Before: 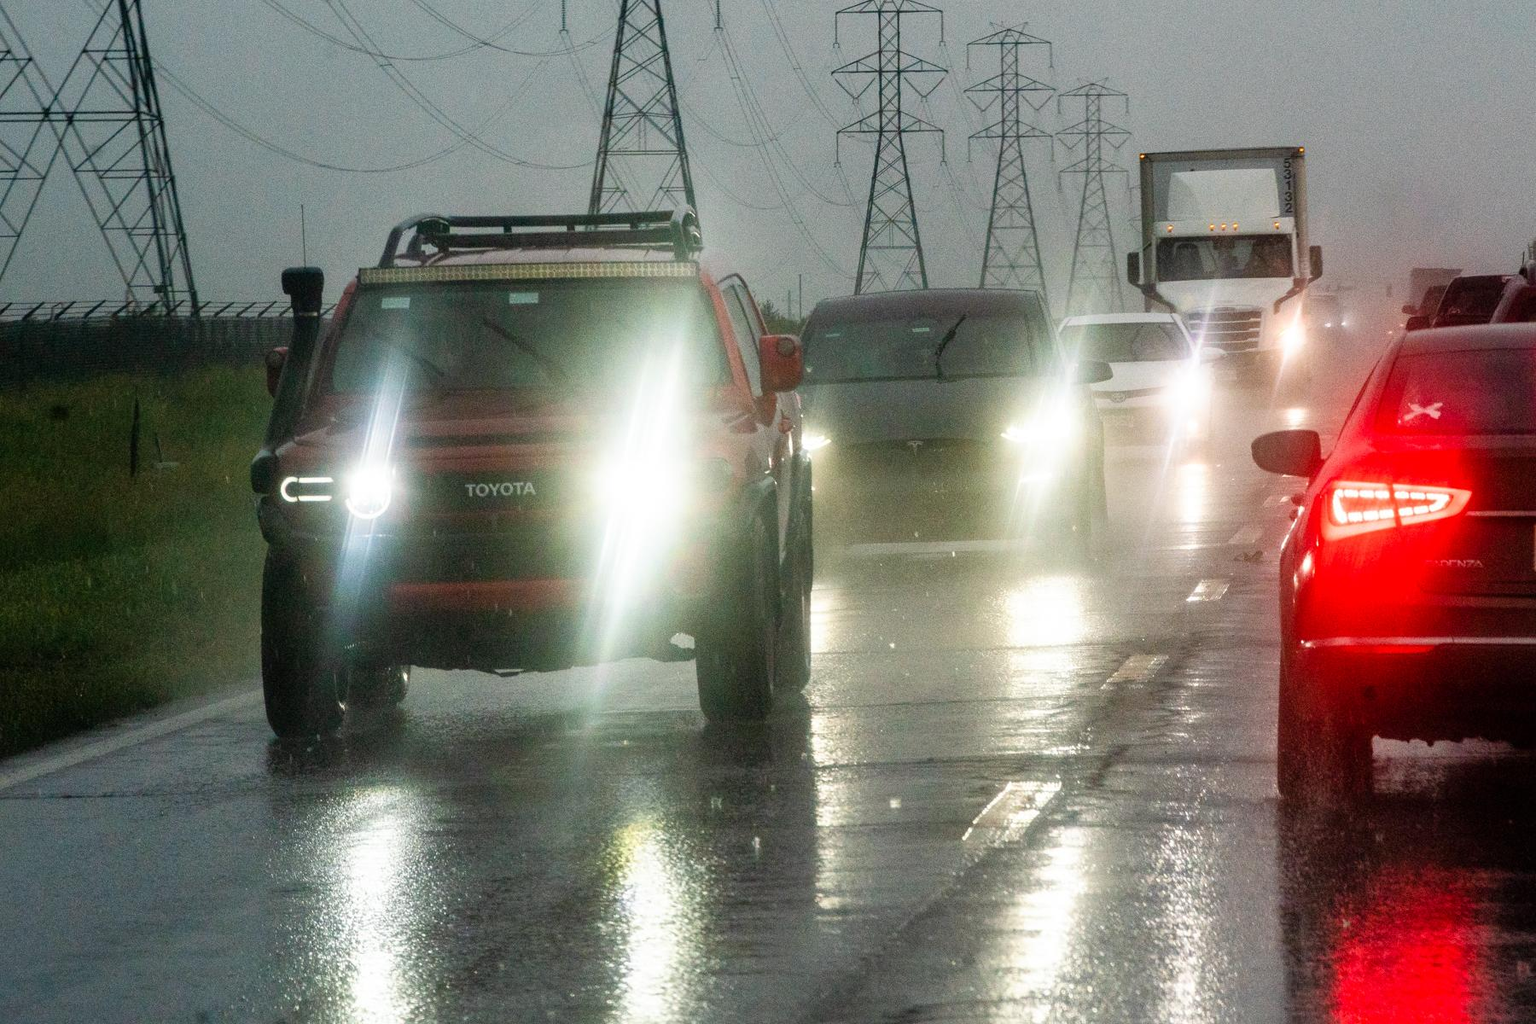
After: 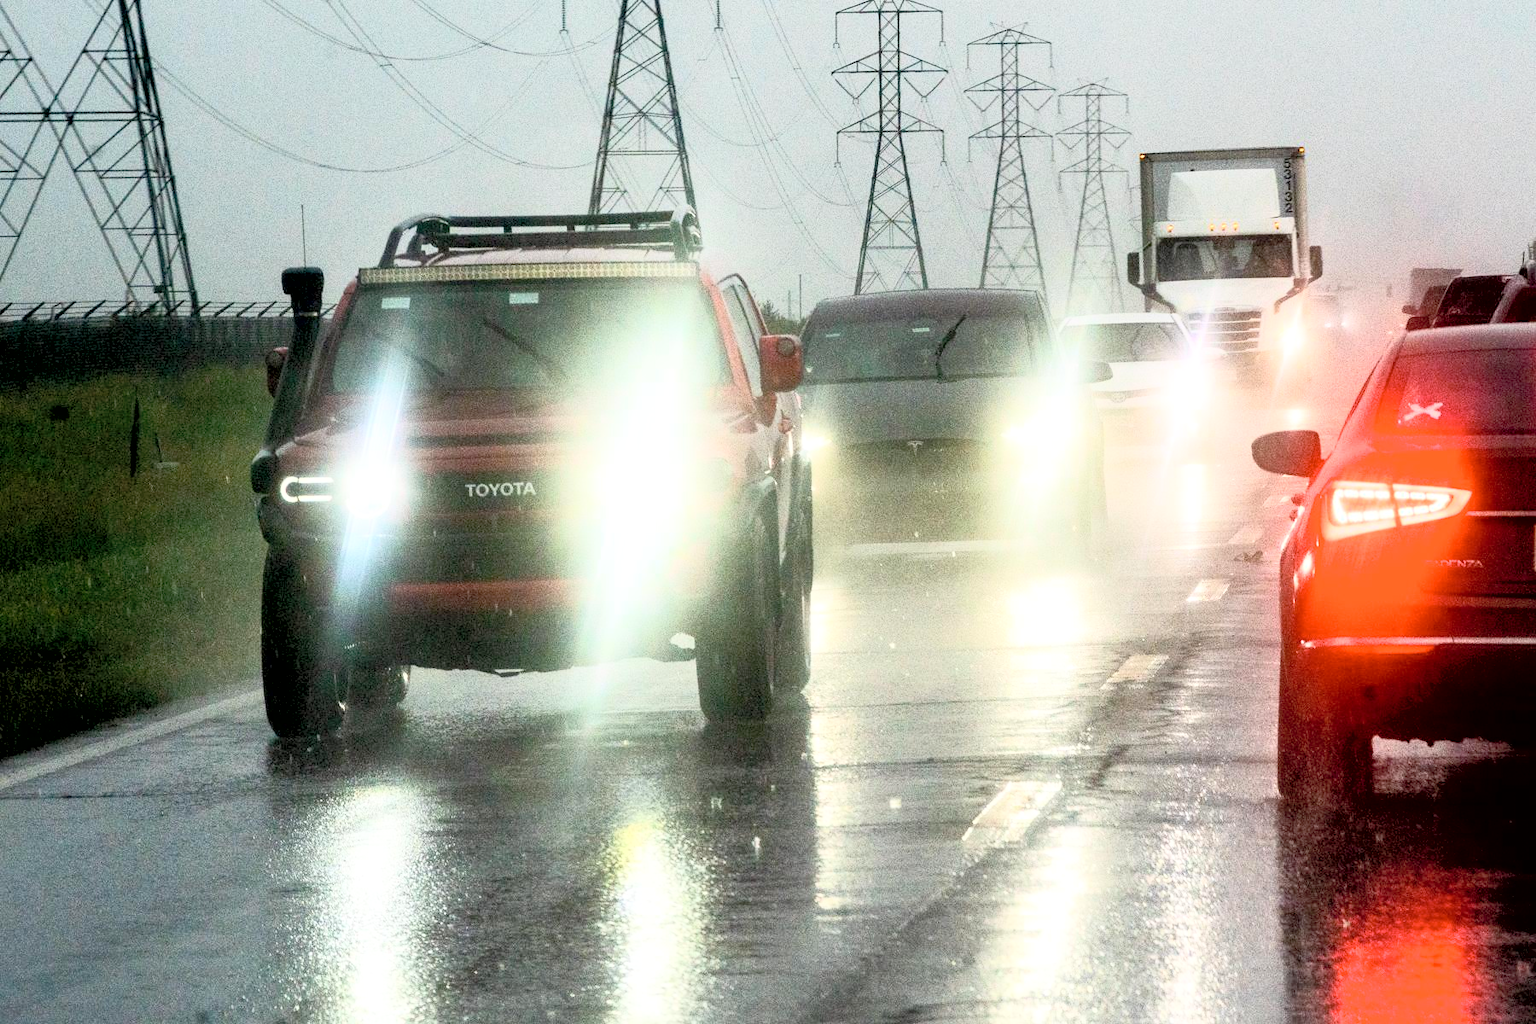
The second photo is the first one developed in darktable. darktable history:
contrast brightness saturation: contrast 0.395, brightness 0.539
exposure: black level correction 0.009, exposure 0.114 EV, compensate exposure bias true, compensate highlight preservation false
